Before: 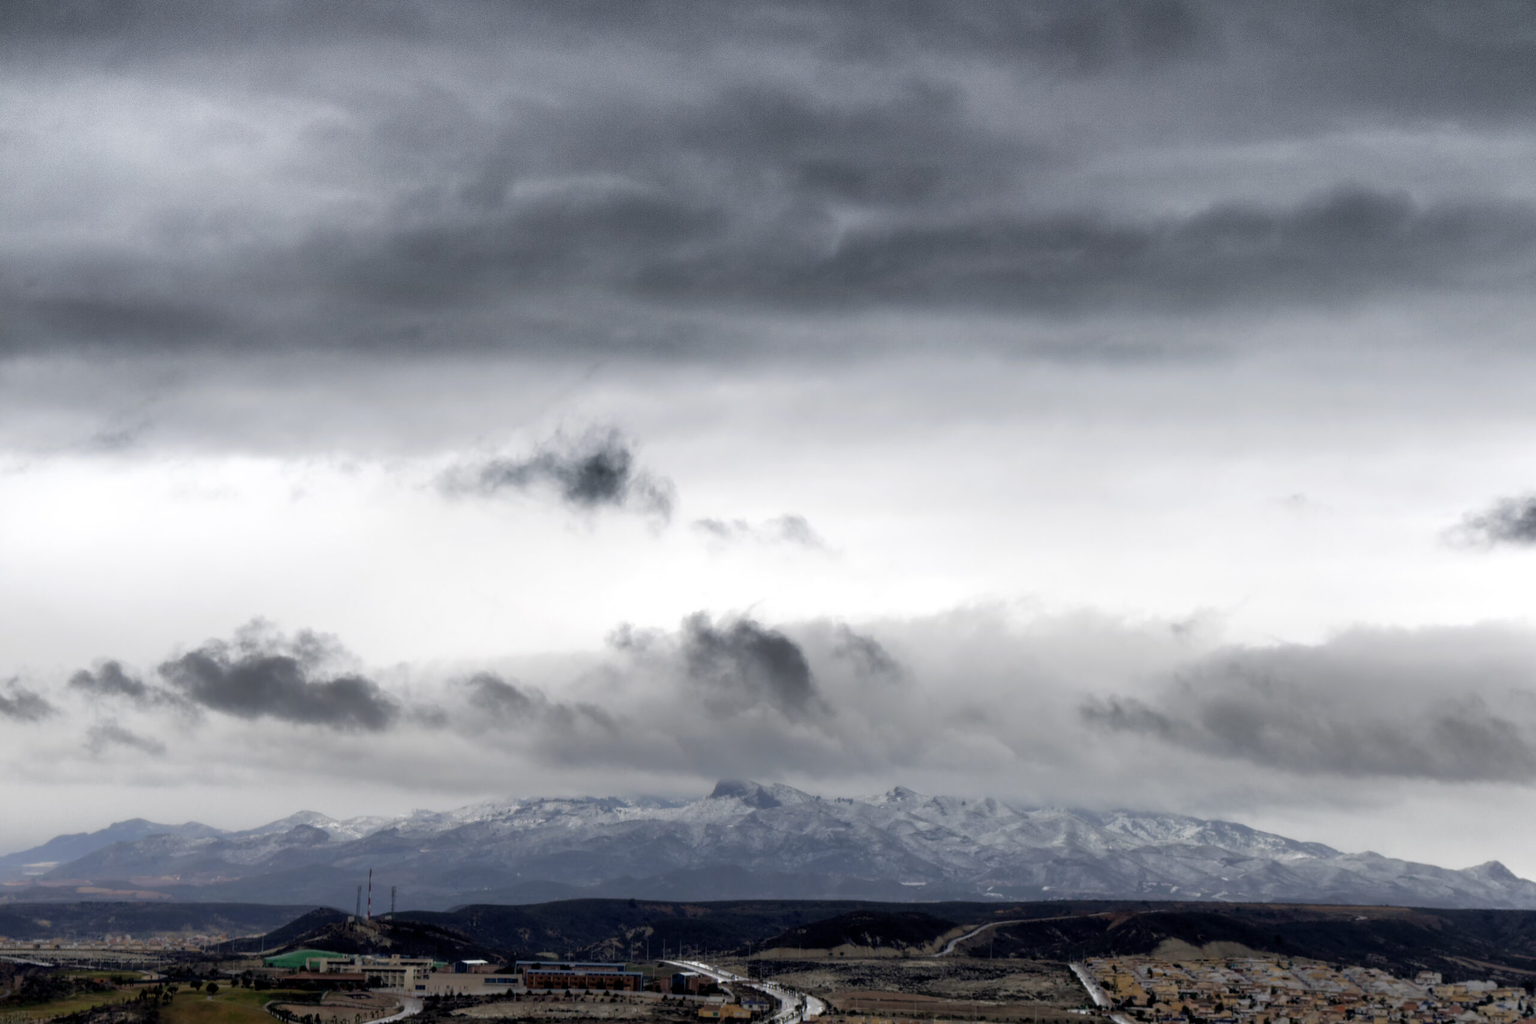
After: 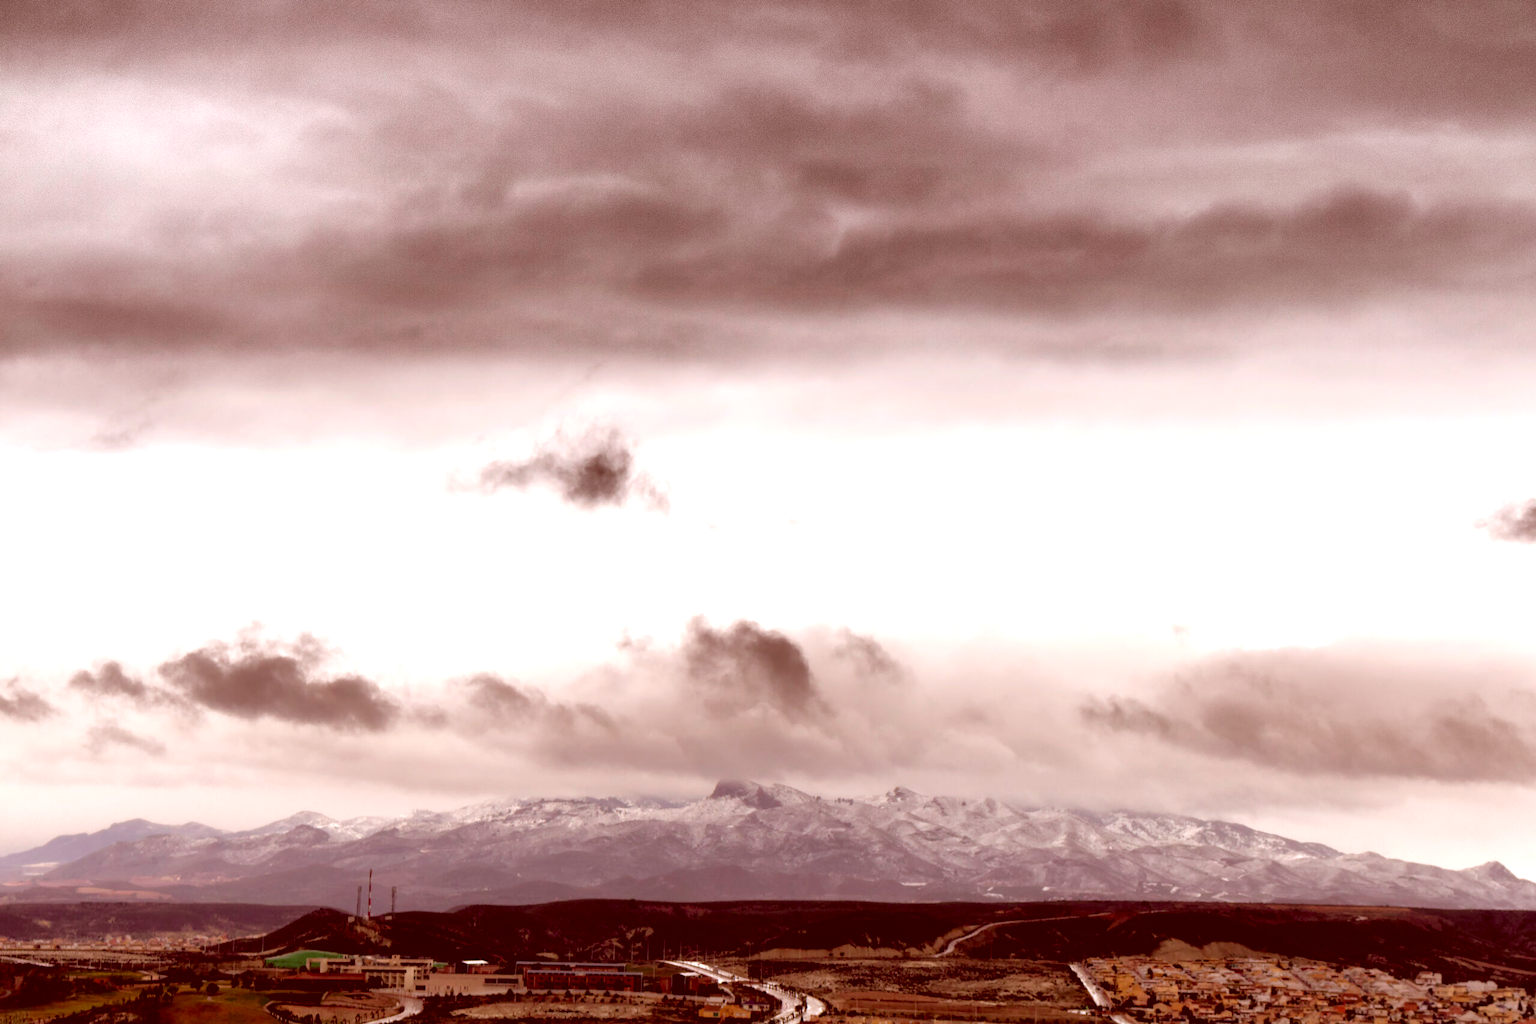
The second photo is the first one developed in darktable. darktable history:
color correction: highlights a* 9.03, highlights b* 8.71, shadows a* 40, shadows b* 40, saturation 0.8
exposure: black level correction 0, exposure 0.7 EV, compensate exposure bias true, compensate highlight preservation false
contrast brightness saturation: contrast 0.08, saturation 0.2
